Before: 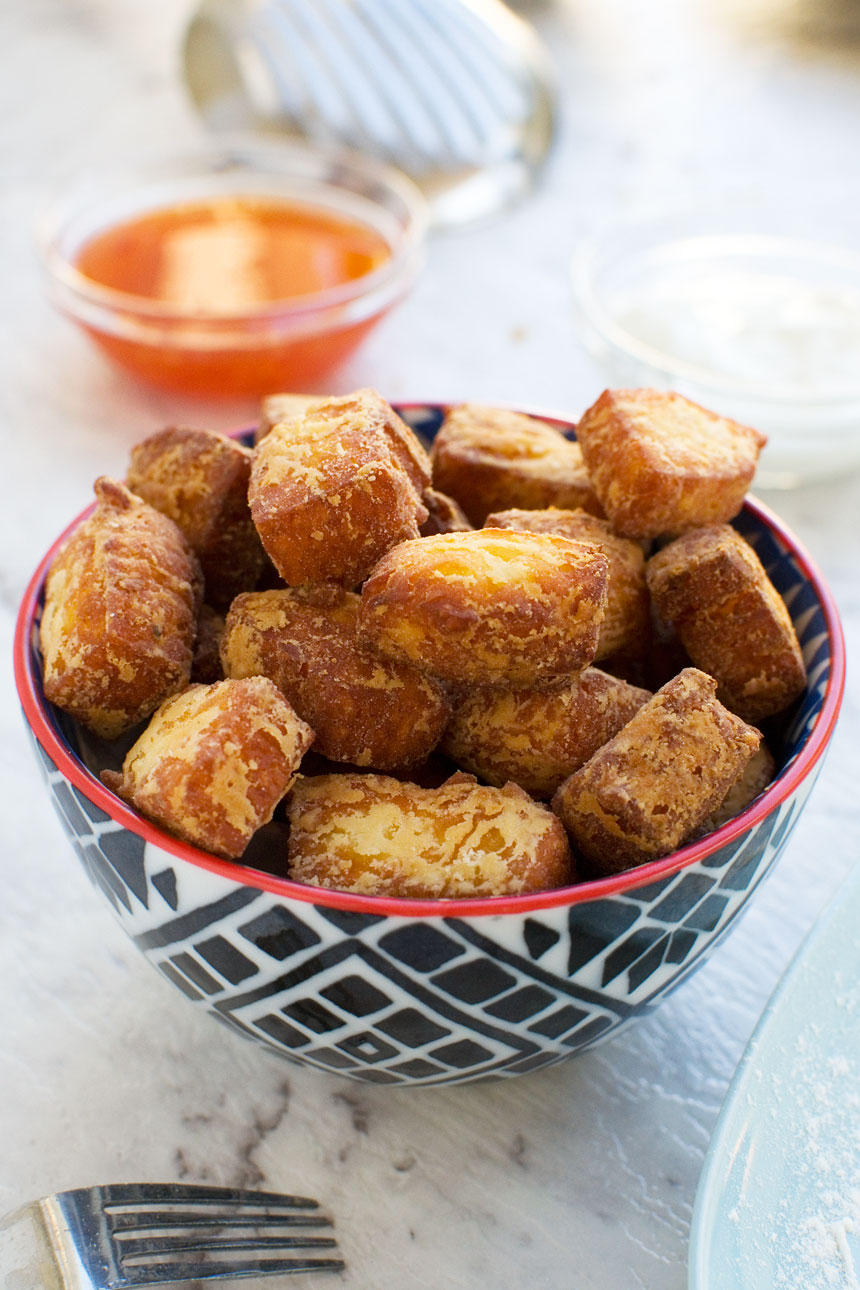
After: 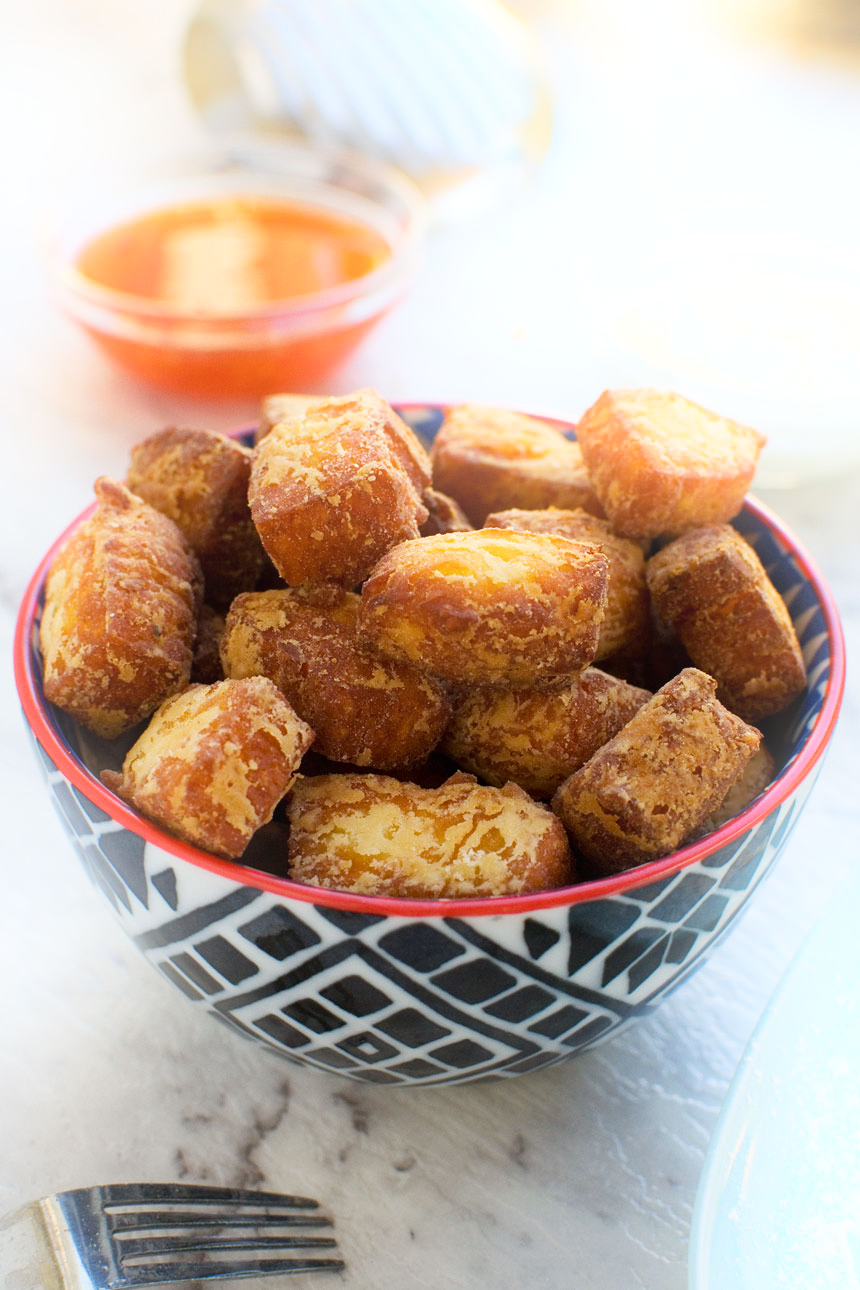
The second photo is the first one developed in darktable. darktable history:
bloom: size 16%, threshold 98%, strength 20%
